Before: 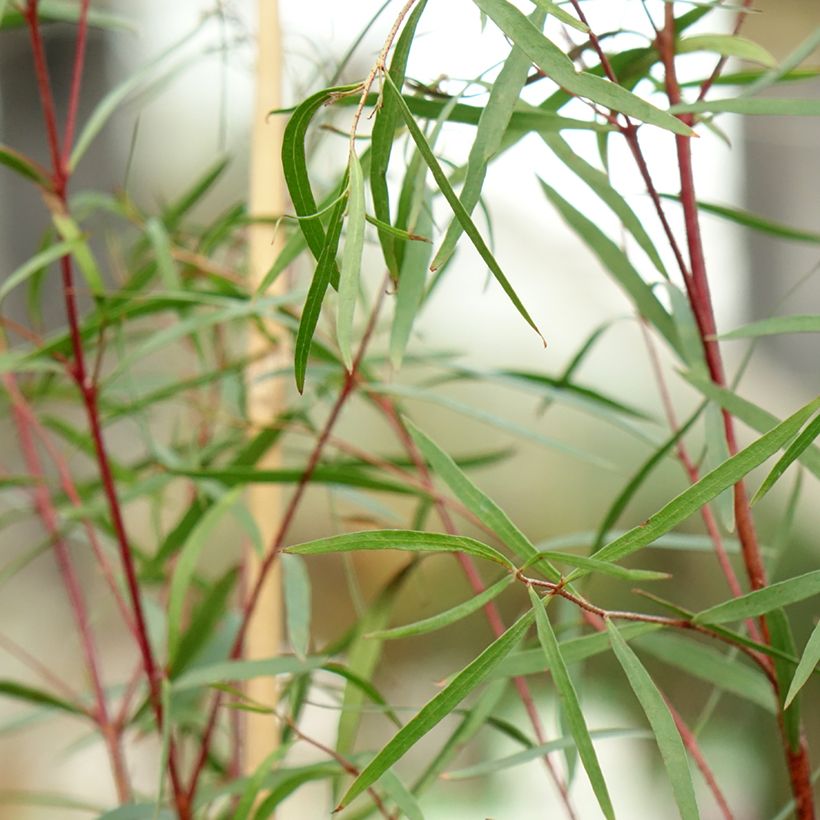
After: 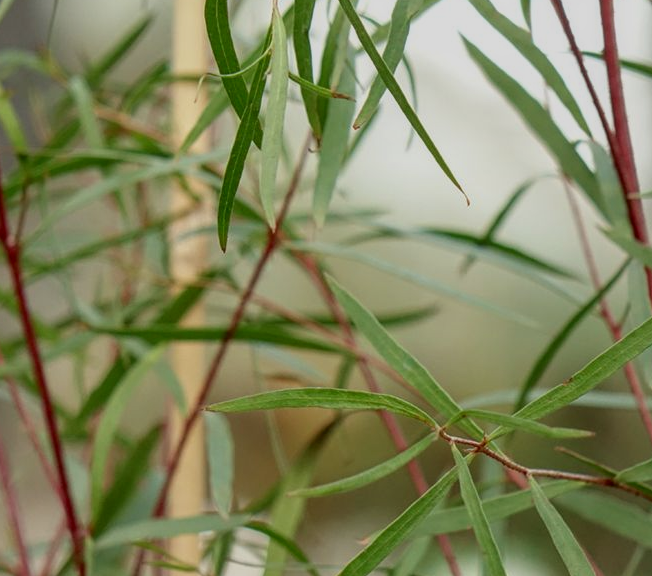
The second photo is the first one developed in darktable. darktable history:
exposure: exposure -0.606 EV, compensate highlight preservation false
local contrast: on, module defaults
crop: left 9.473%, top 17.354%, right 10.899%, bottom 12.395%
